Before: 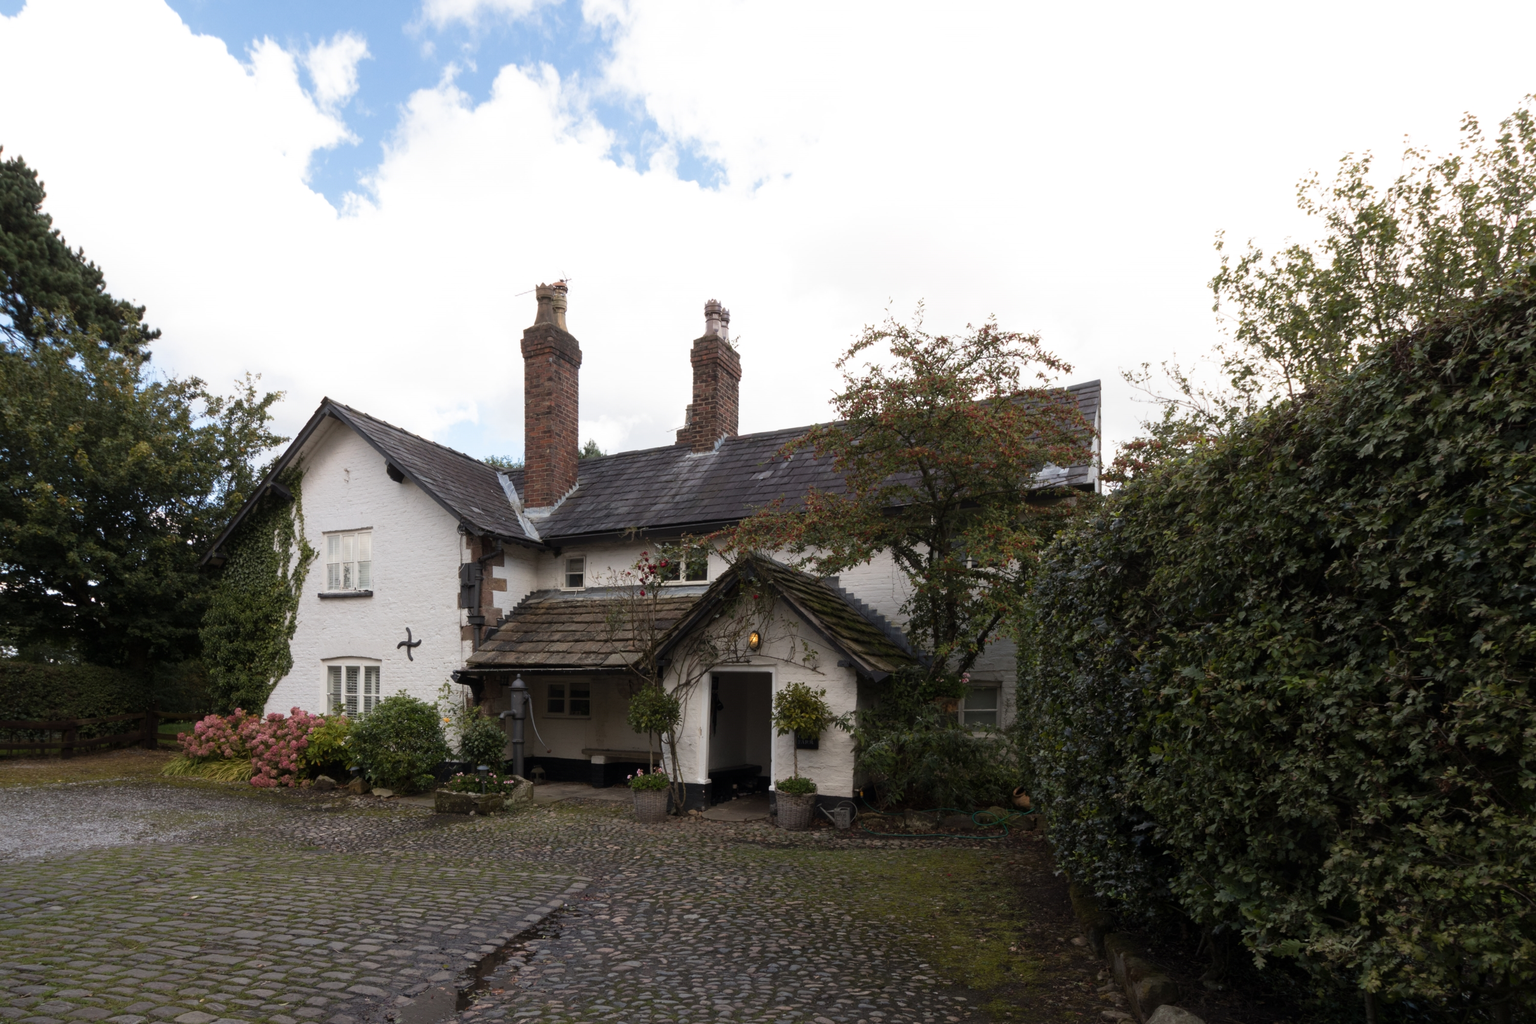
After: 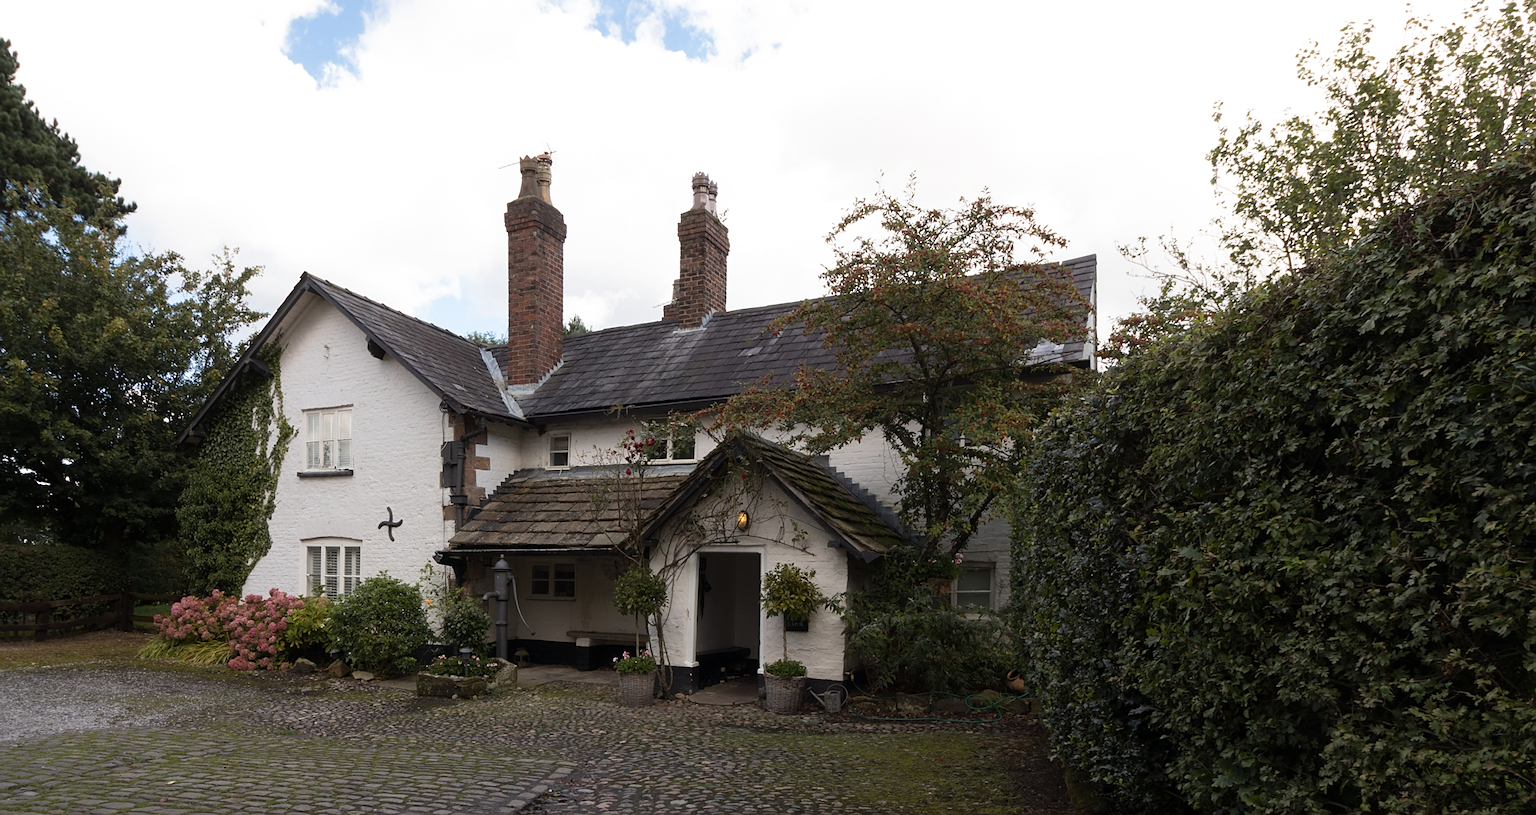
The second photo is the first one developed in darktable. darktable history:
sharpen: on, module defaults
crop and rotate: left 1.814%, top 12.818%, right 0.25%, bottom 9.225%
